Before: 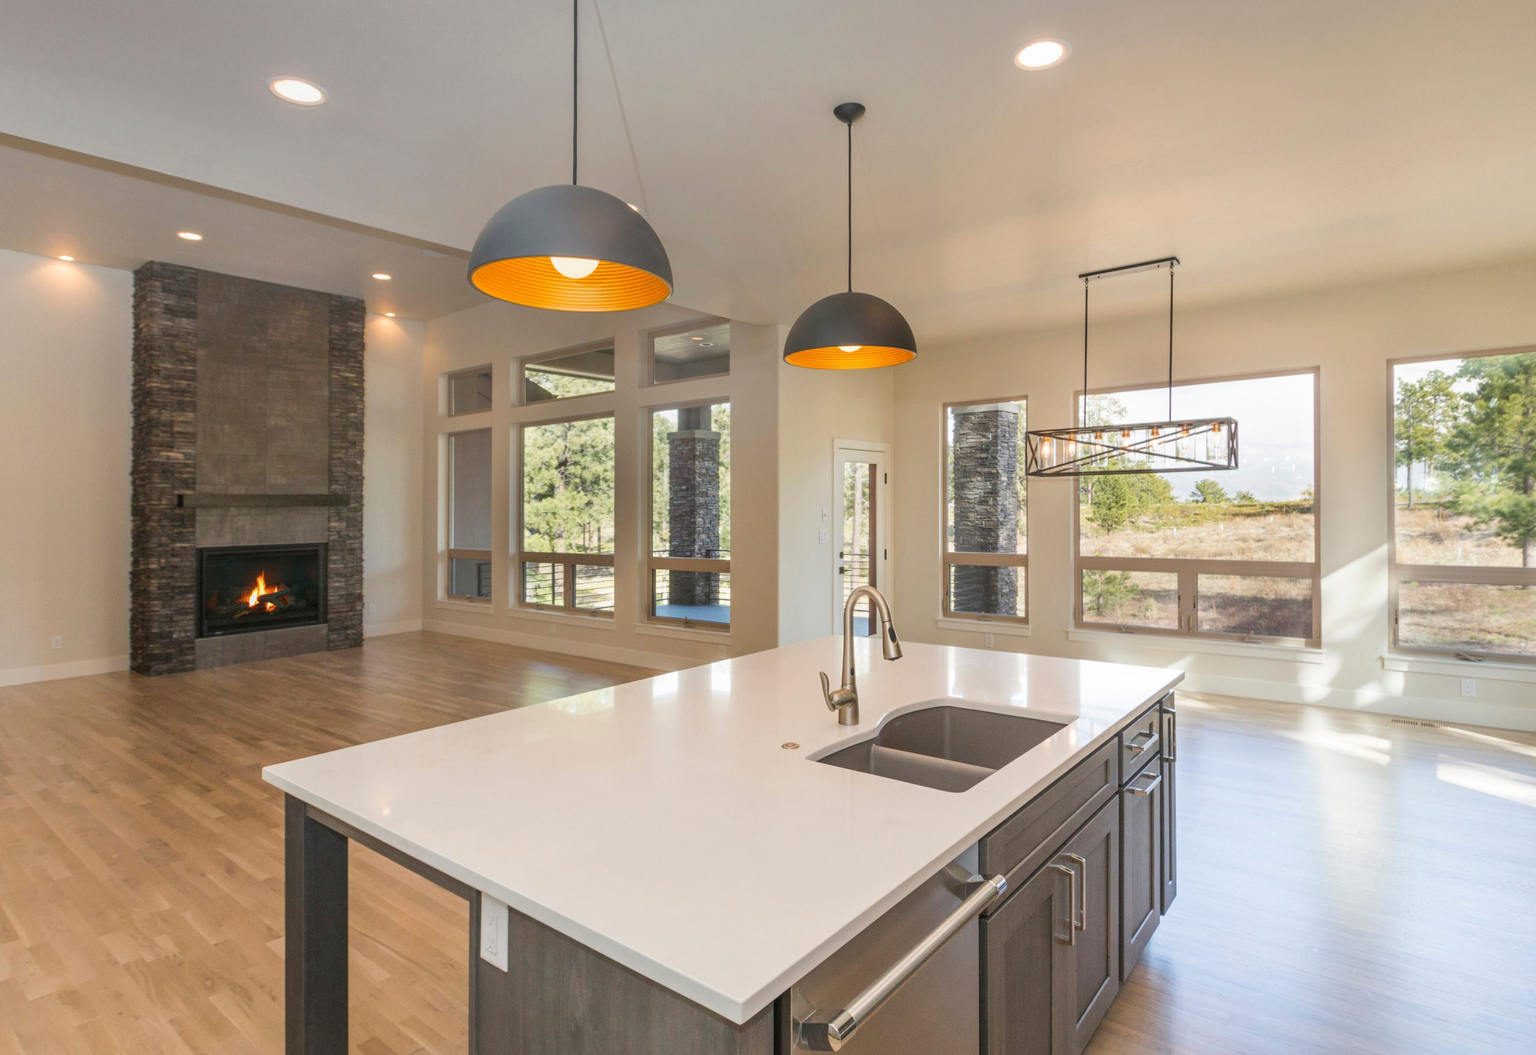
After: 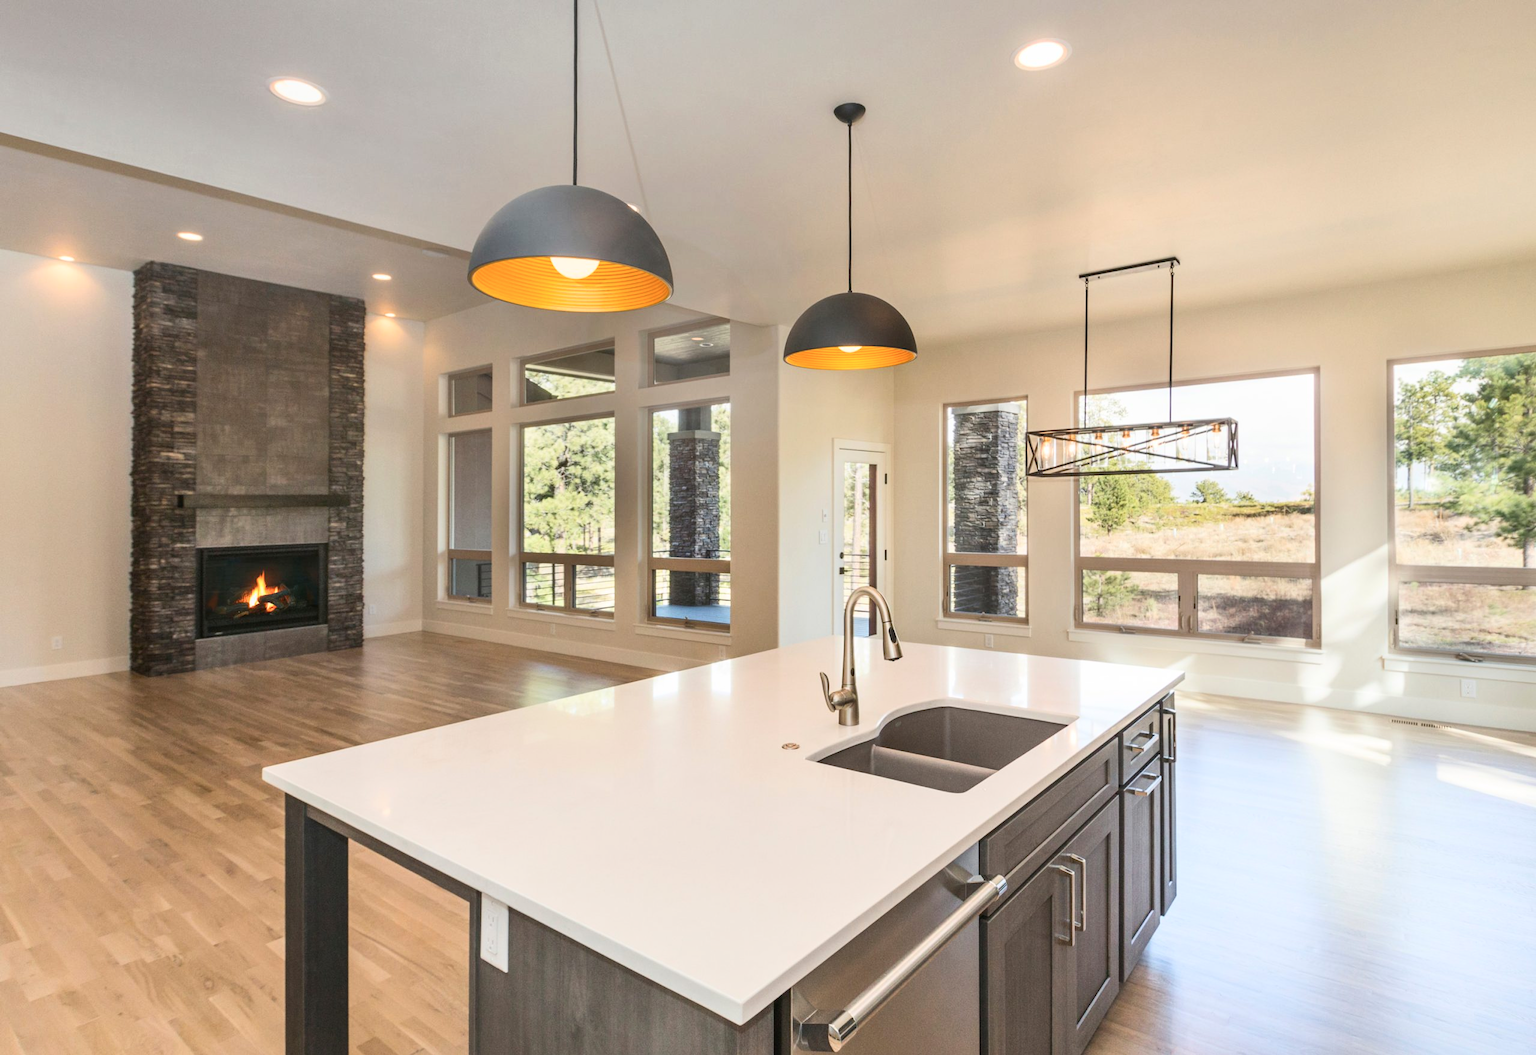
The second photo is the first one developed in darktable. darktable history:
shadows and highlights: shadows 74.92, highlights -26.19, soften with gaussian
contrast brightness saturation: contrast 0.245, brightness 0.091
